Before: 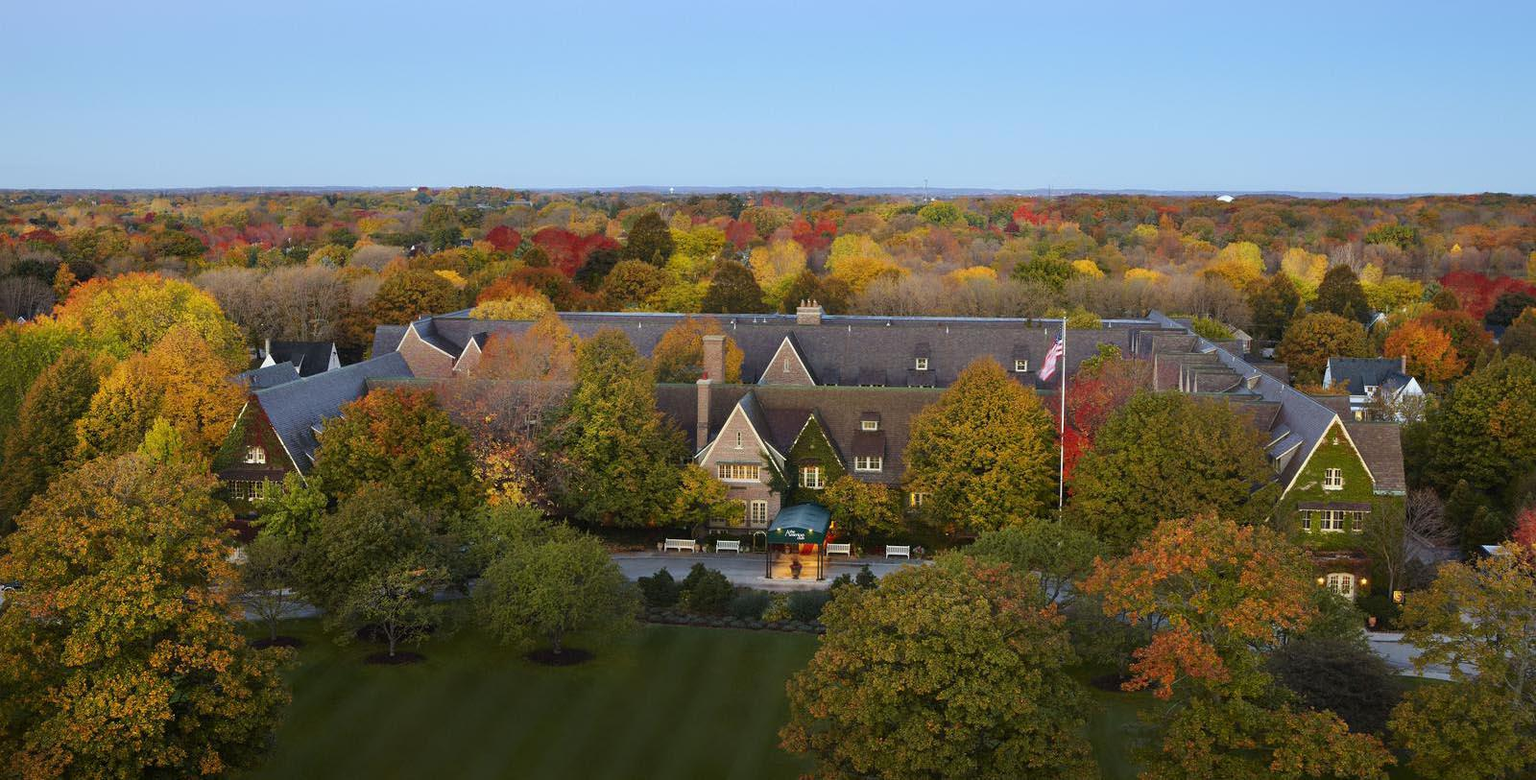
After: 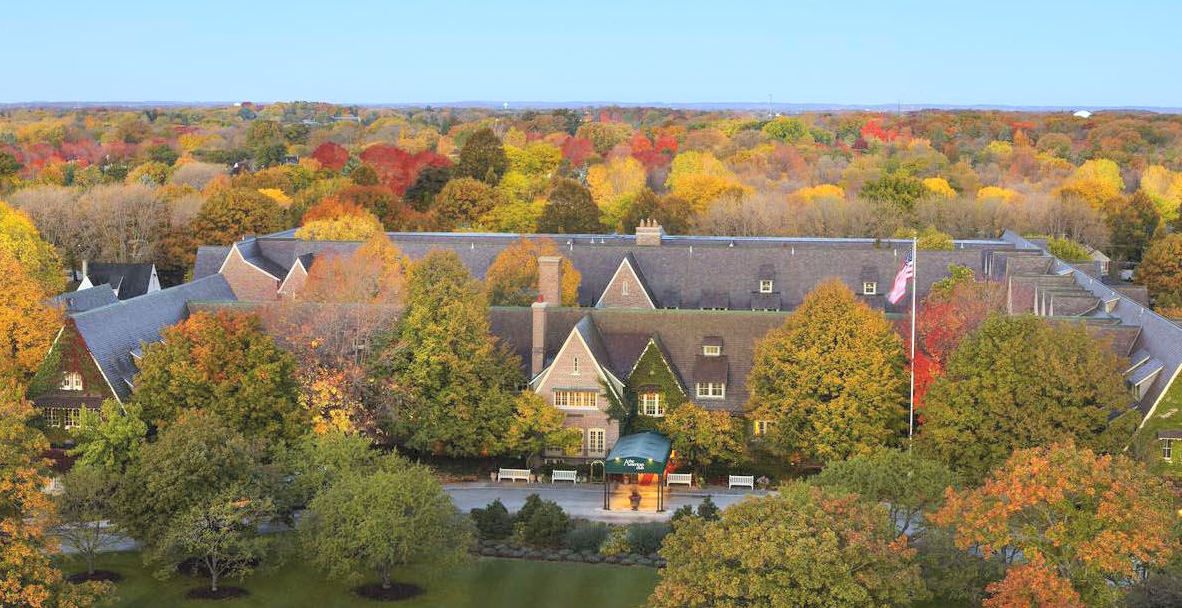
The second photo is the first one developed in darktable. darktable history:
crop and rotate: left 12.148%, top 11.451%, right 13.948%, bottom 13.699%
tone equalizer: edges refinement/feathering 500, mask exposure compensation -1.57 EV, preserve details guided filter
contrast brightness saturation: contrast 0.104, brightness 0.31, saturation 0.15
local contrast: highlights 102%, shadows 100%, detail 119%, midtone range 0.2
